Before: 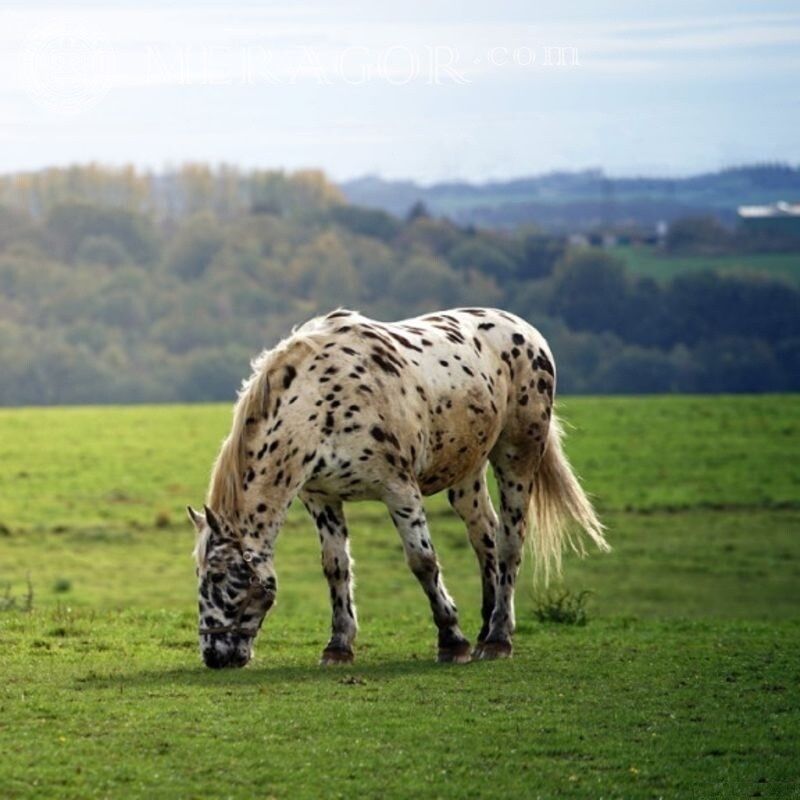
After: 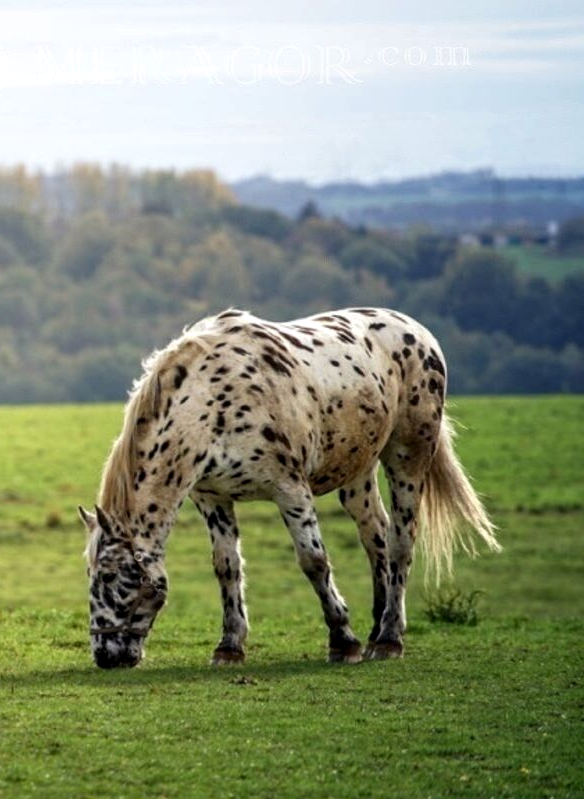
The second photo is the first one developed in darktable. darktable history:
local contrast: on, module defaults
crop: left 13.681%, right 13.24%
